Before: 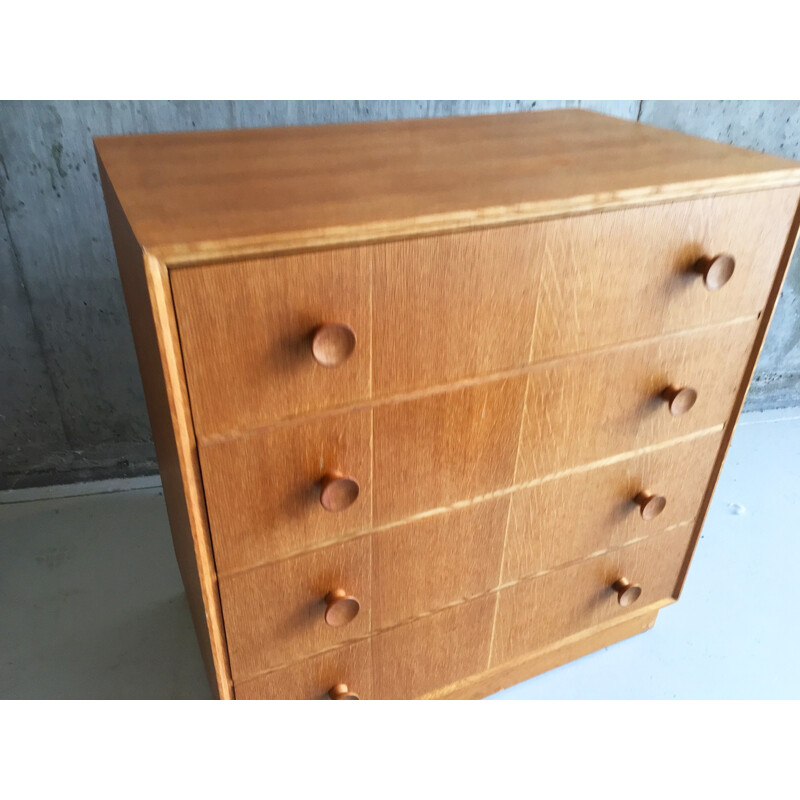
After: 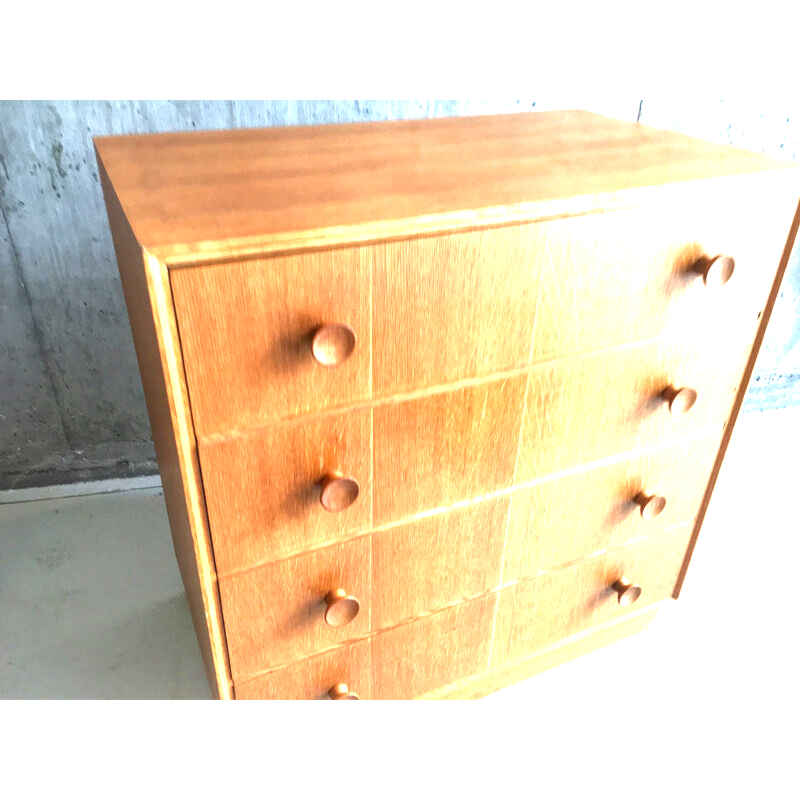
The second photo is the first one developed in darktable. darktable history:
exposure: black level correction 0, exposure 1.379 EV, compensate exposure bias true, compensate highlight preservation false
haze removal: compatibility mode true, adaptive false
local contrast: on, module defaults
